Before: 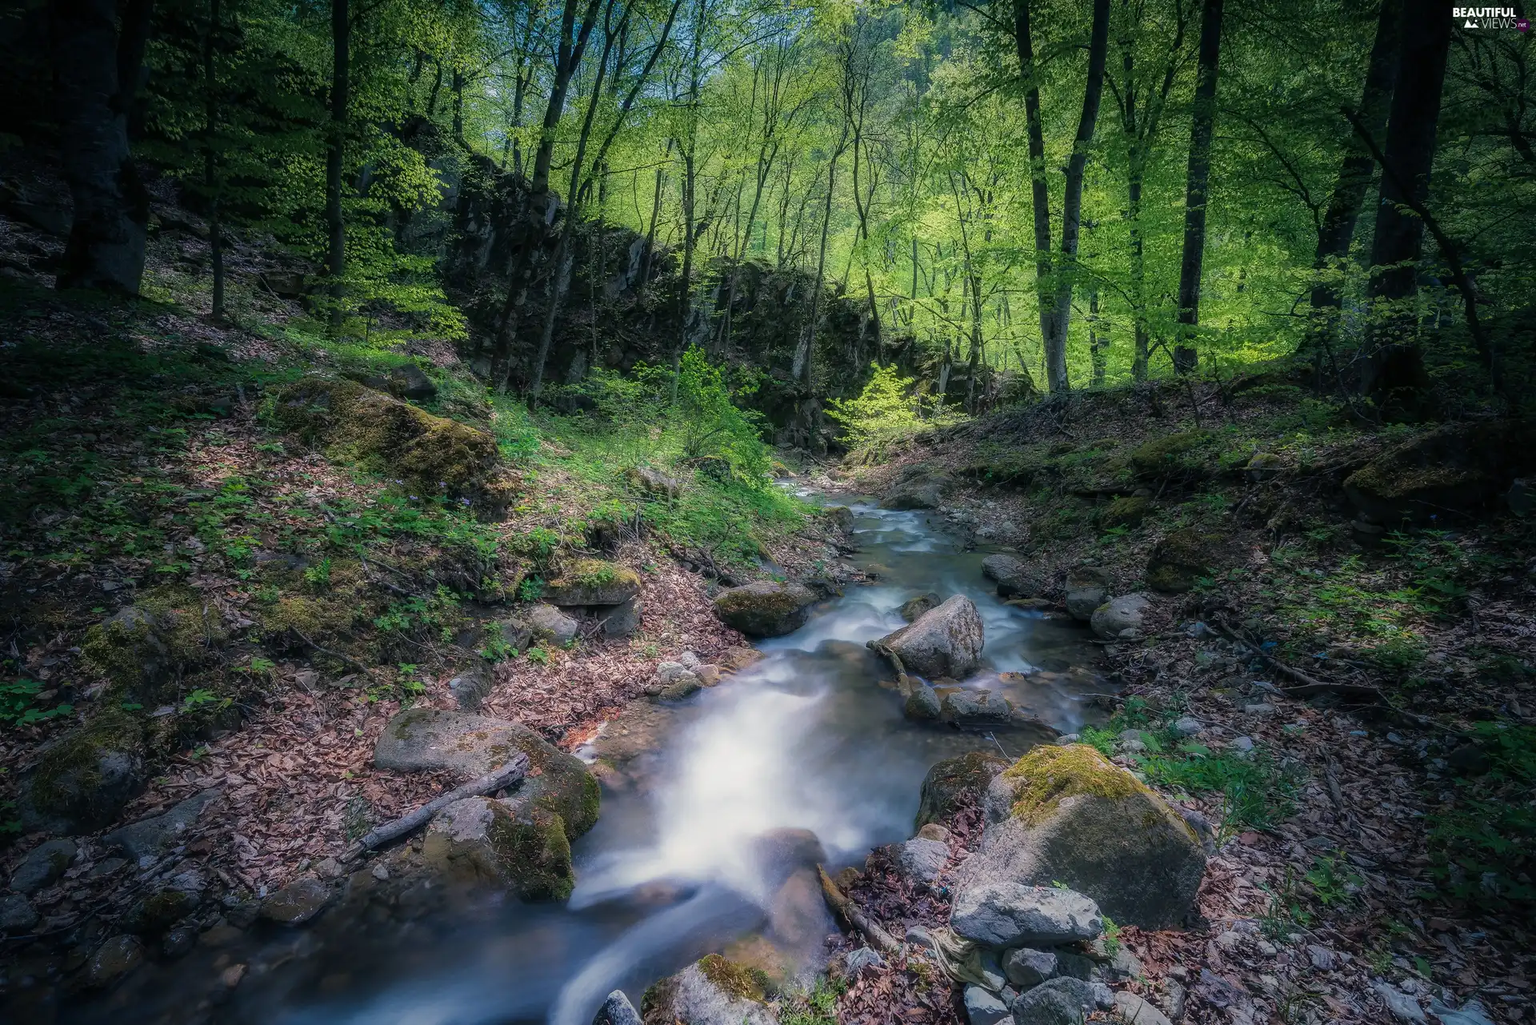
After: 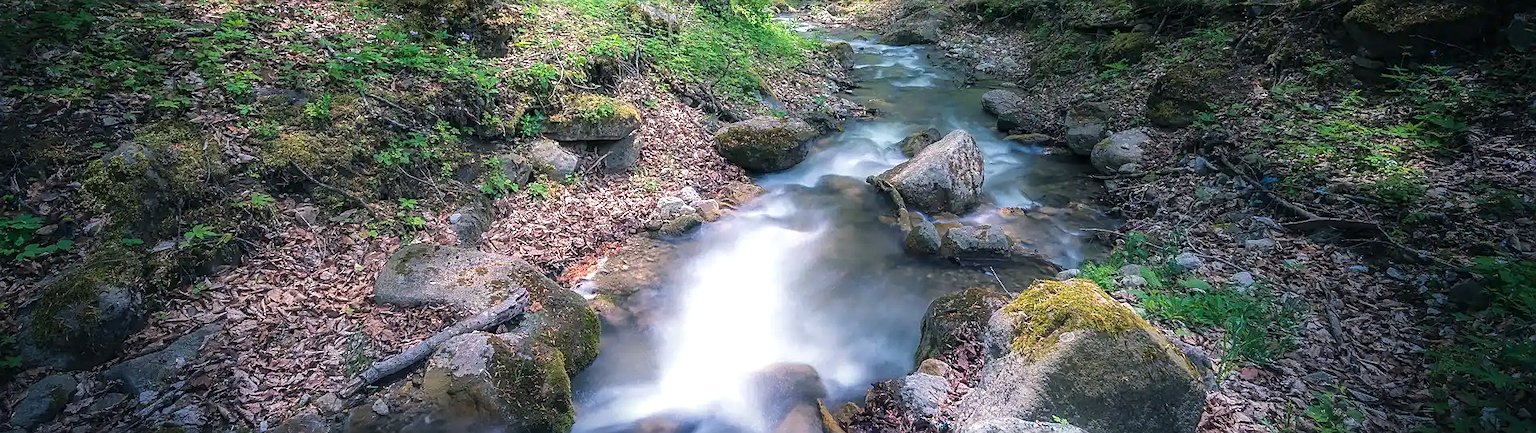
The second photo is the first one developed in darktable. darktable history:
crop: top 45.423%, bottom 12.262%
sharpen: radius 1.972
exposure: black level correction 0, exposure 0.692 EV, compensate highlight preservation false
